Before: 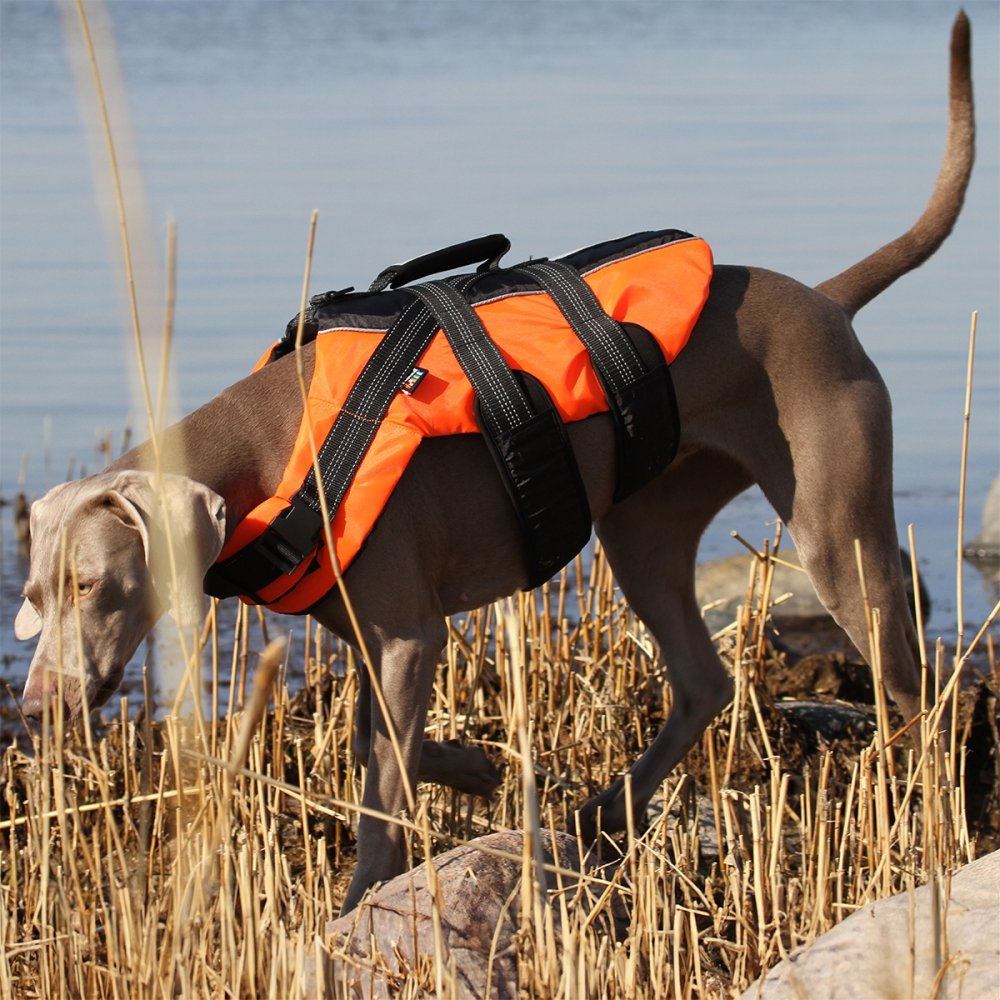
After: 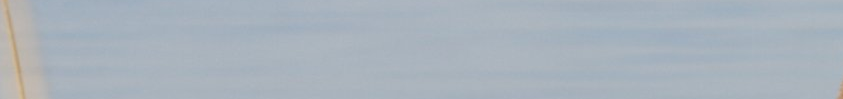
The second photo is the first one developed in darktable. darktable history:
crop and rotate: left 9.644%, top 9.491%, right 6.021%, bottom 80.509%
